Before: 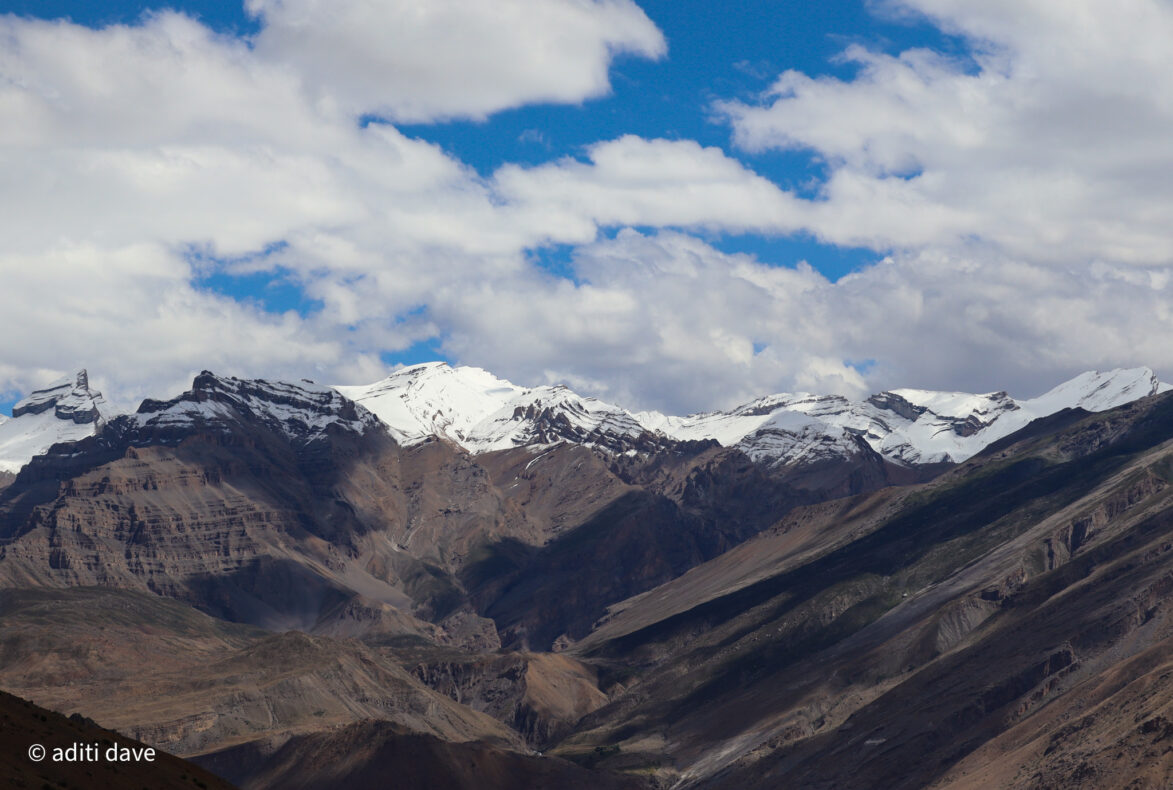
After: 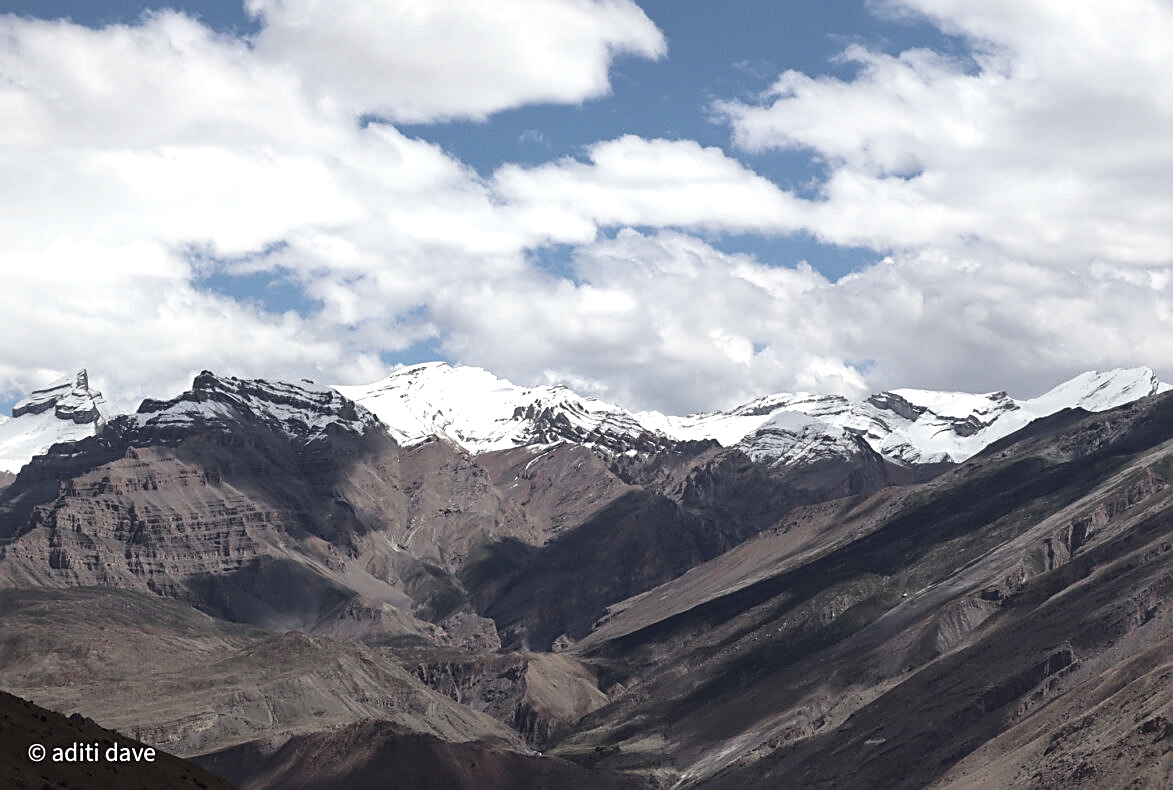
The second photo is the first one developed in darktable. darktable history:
exposure: exposure 0.661 EV, compensate highlight preservation false
color zones: curves: ch0 [(0, 0.6) (0.129, 0.508) (0.193, 0.483) (0.429, 0.5) (0.571, 0.5) (0.714, 0.5) (0.857, 0.5) (1, 0.6)]; ch1 [(0, 0.481) (0.112, 0.245) (0.213, 0.223) (0.429, 0.233) (0.571, 0.231) (0.683, 0.242) (0.857, 0.296) (1, 0.481)]
sharpen: on, module defaults
